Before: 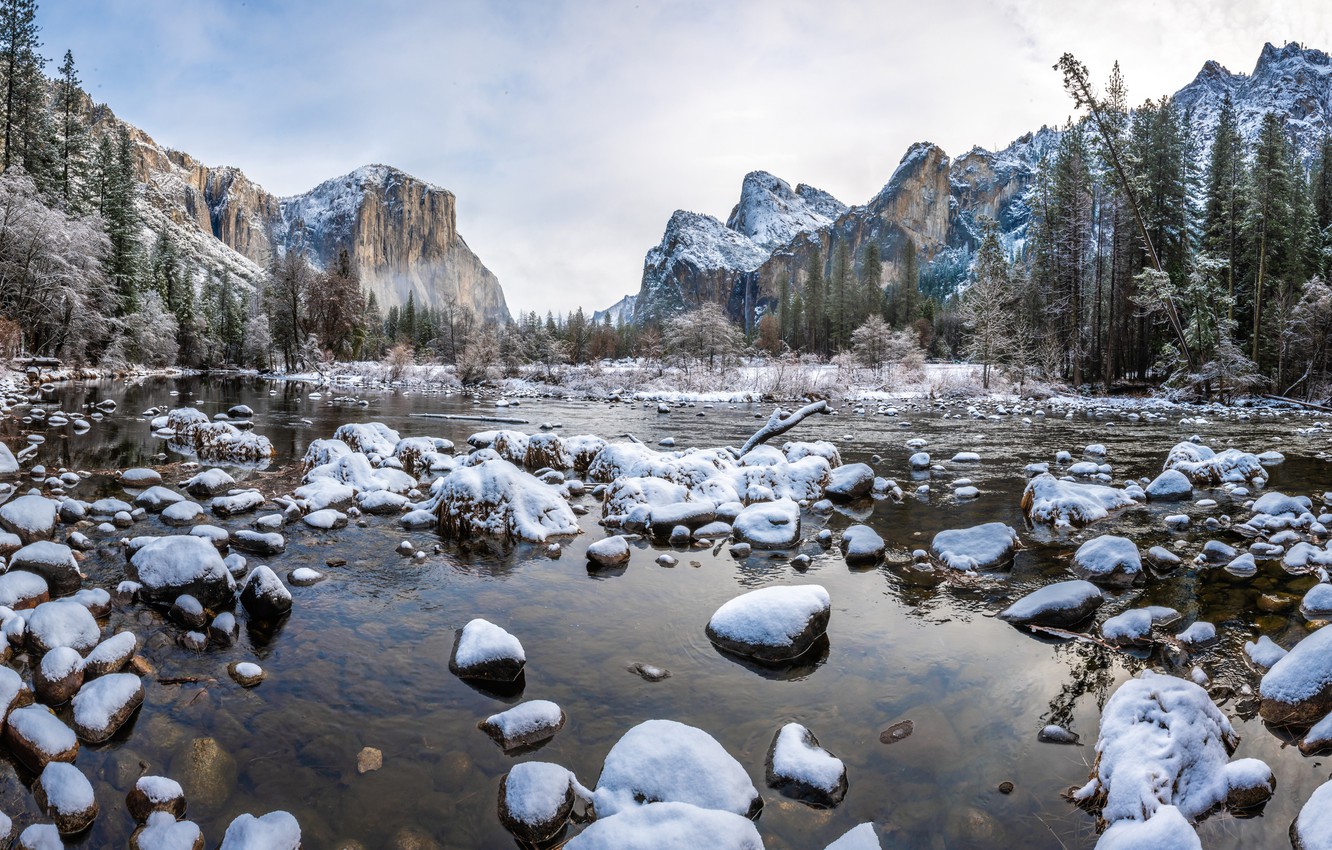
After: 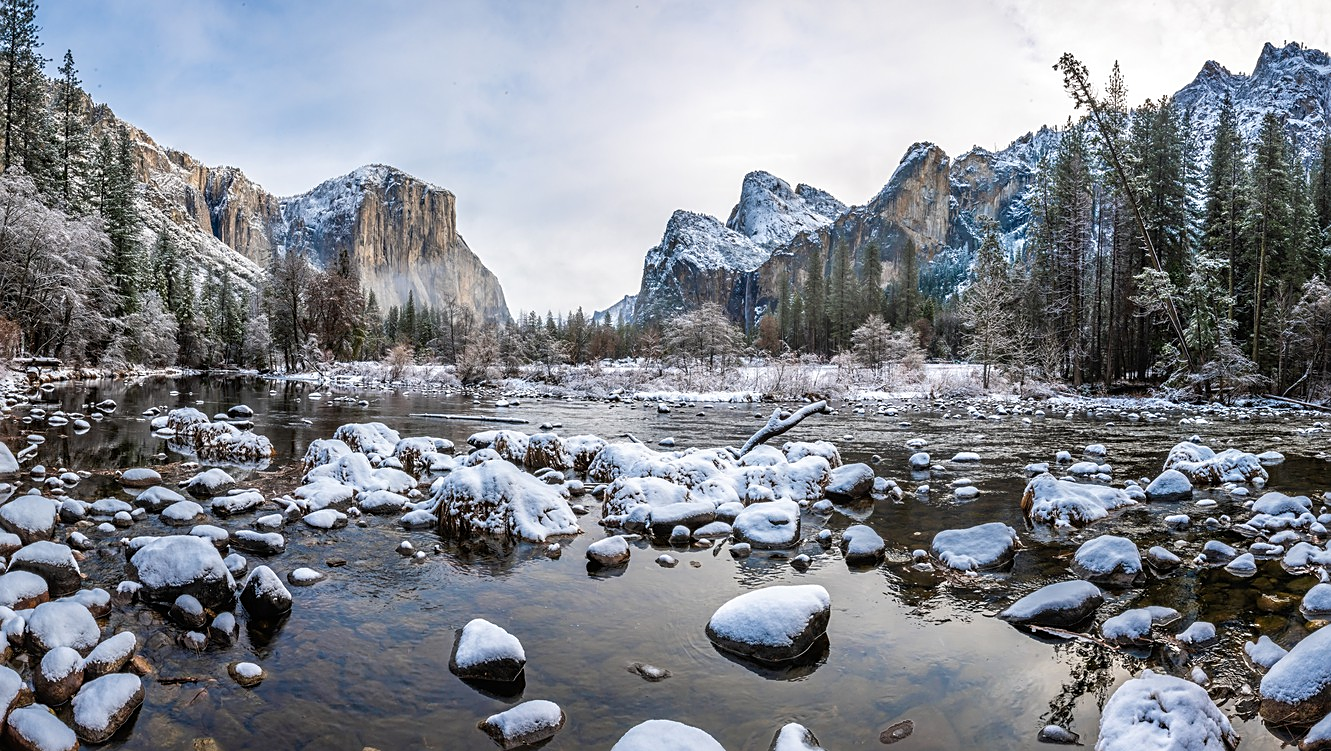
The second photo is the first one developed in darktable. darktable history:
sharpen: amount 0.463
crop and rotate: top 0%, bottom 11.534%
